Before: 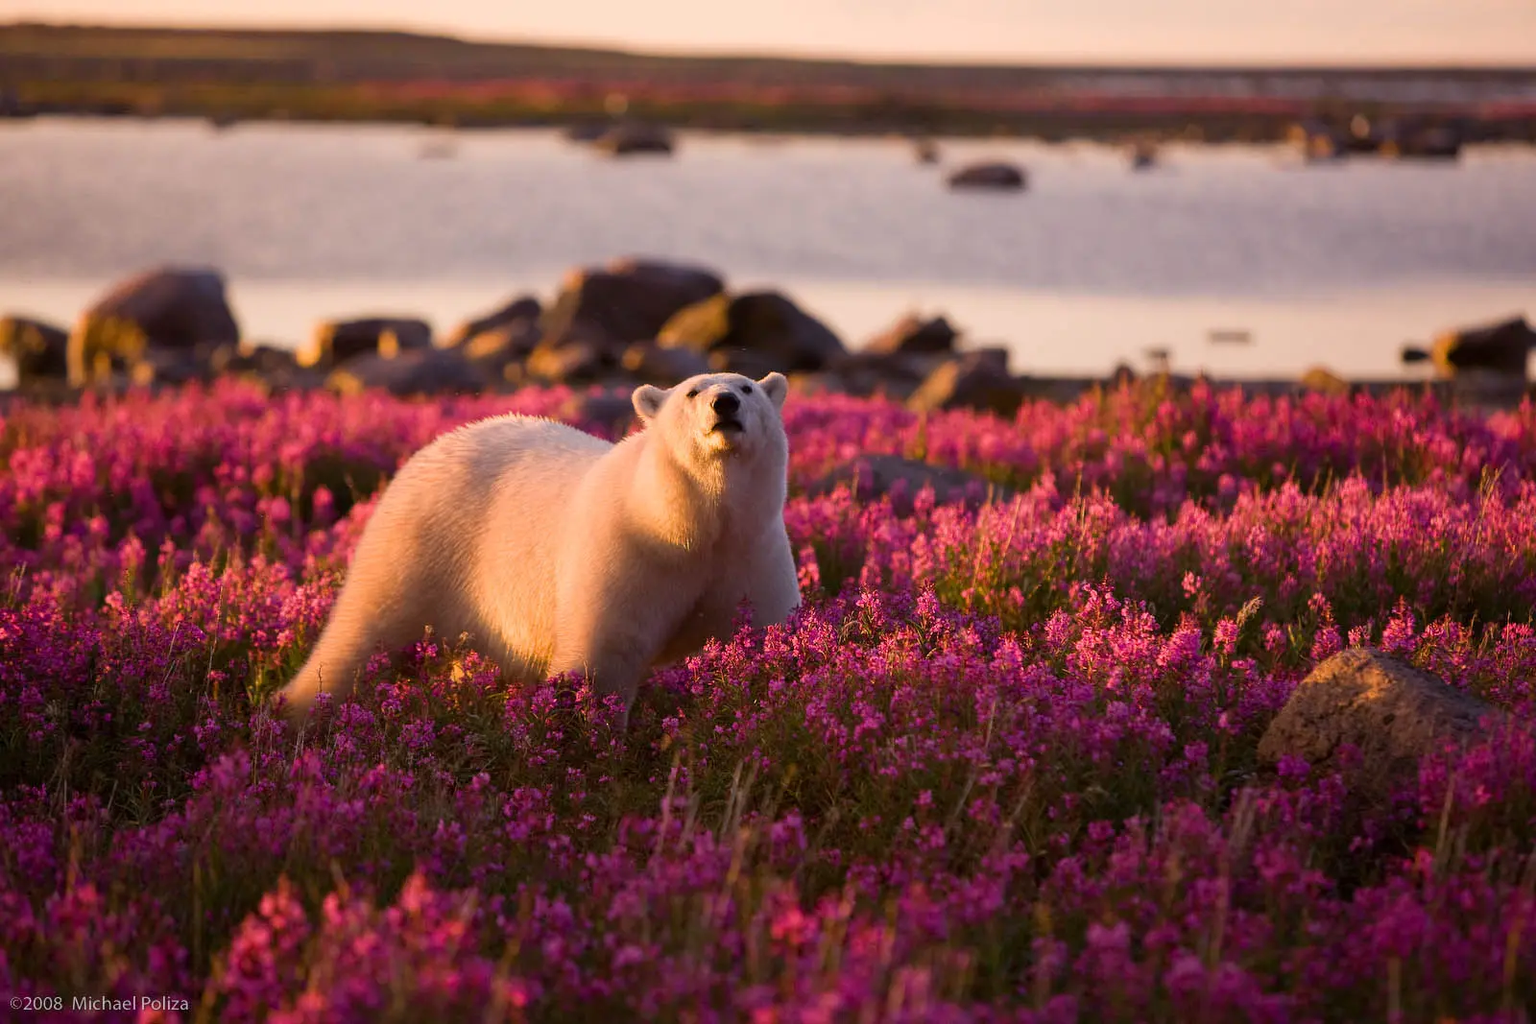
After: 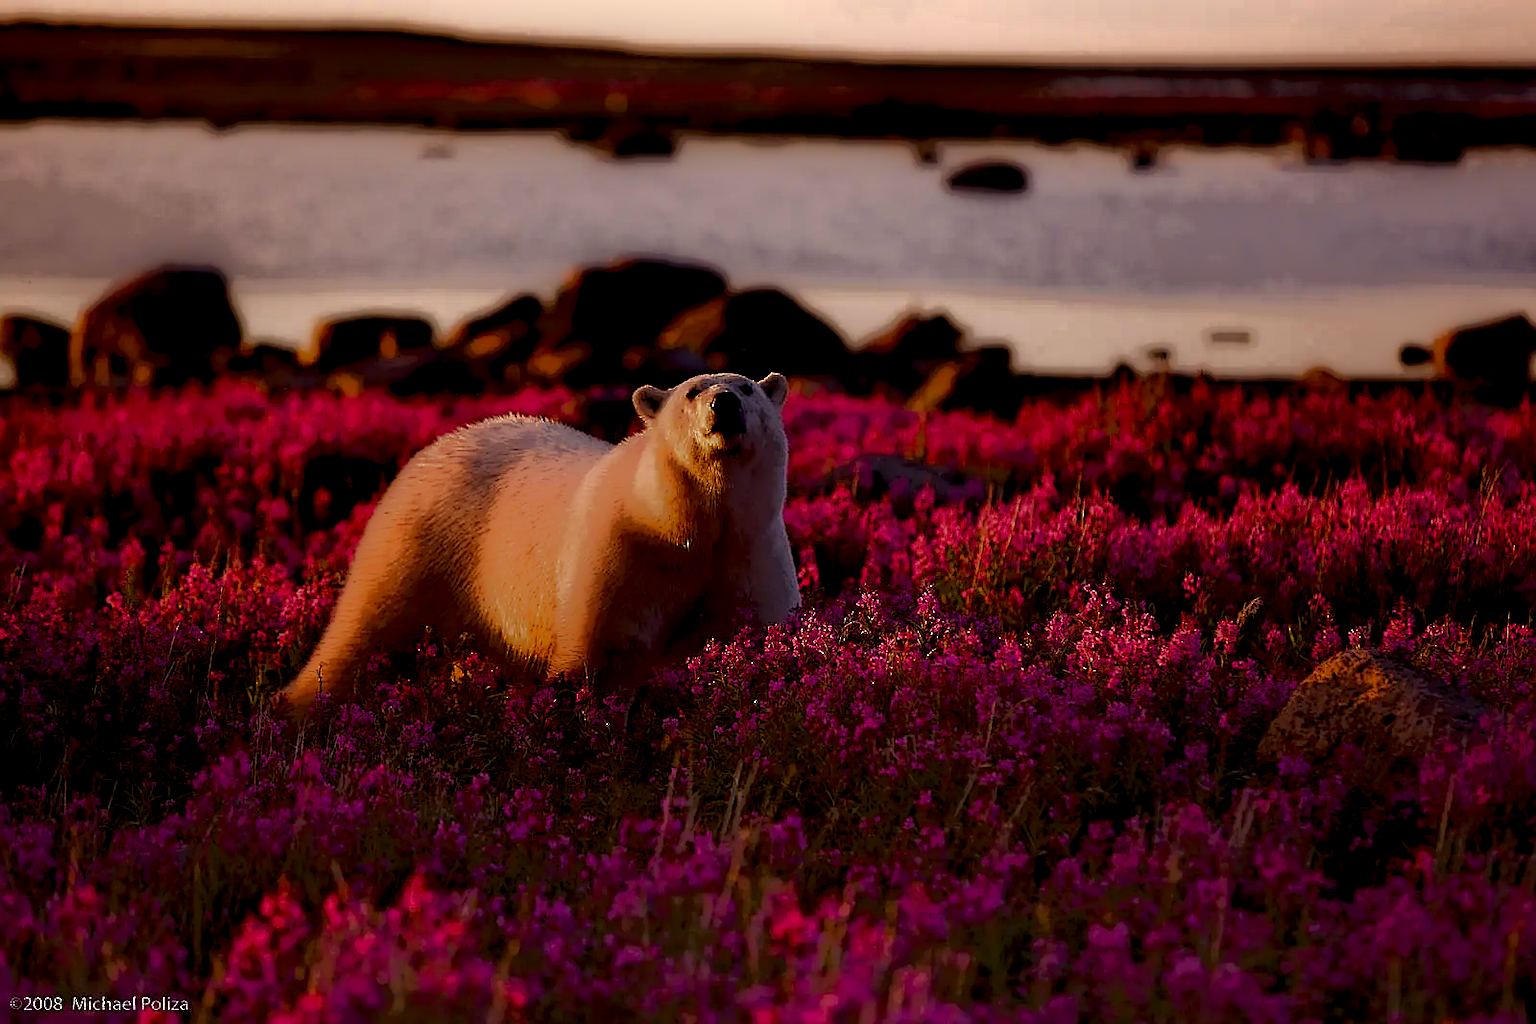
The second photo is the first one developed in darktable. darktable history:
local contrast: highlights 0%, shadows 198%, detail 164%, midtone range 0.001
exposure: black level correction 0, exposure 0.5 EV, compensate exposure bias true, compensate highlight preservation false
tone equalizer: on, module defaults
sharpen: radius 1.4, amount 1.25, threshold 0.7
